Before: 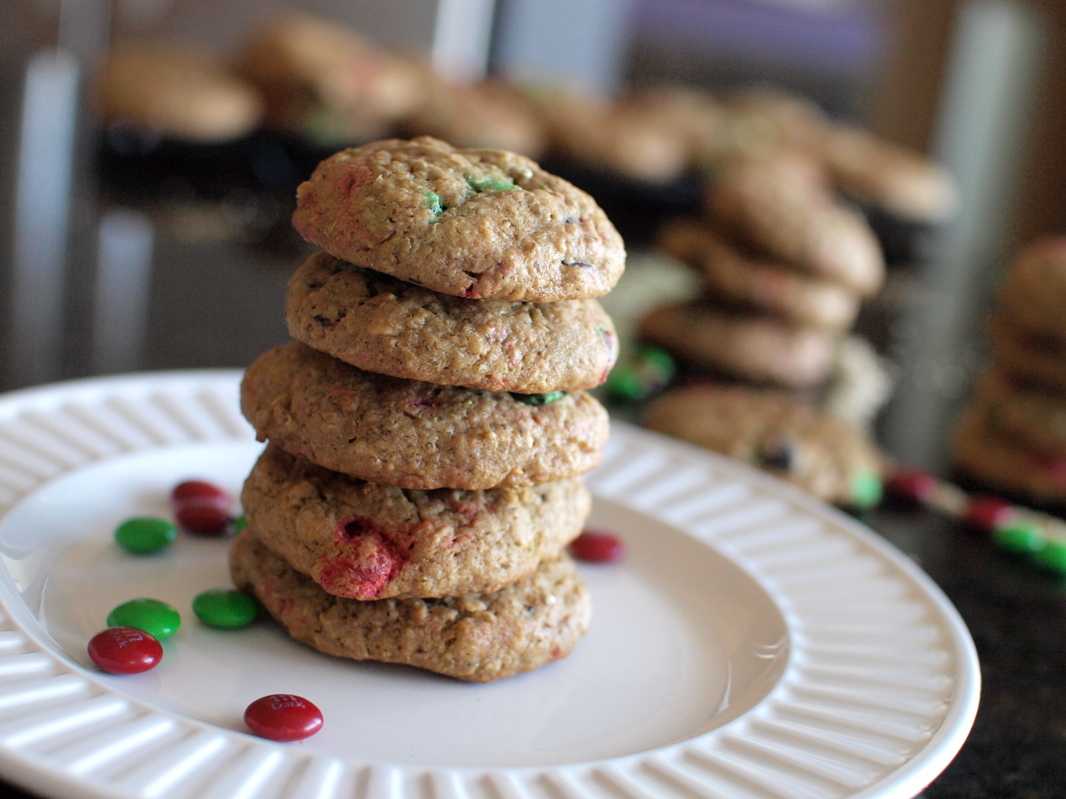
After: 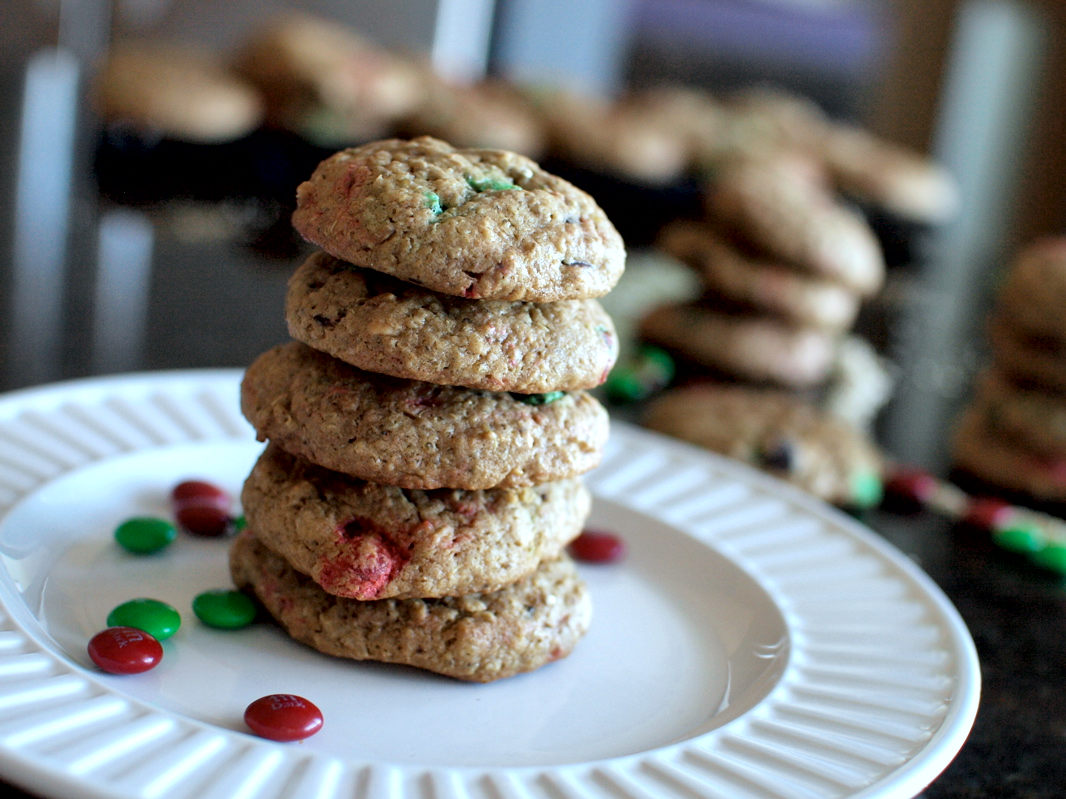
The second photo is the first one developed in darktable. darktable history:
local contrast: mode bilateral grid, contrast 25, coarseness 60, detail 151%, midtone range 0.2
color calibration: illuminant Planckian (black body), x 0.368, y 0.361, temperature 4275.92 K
